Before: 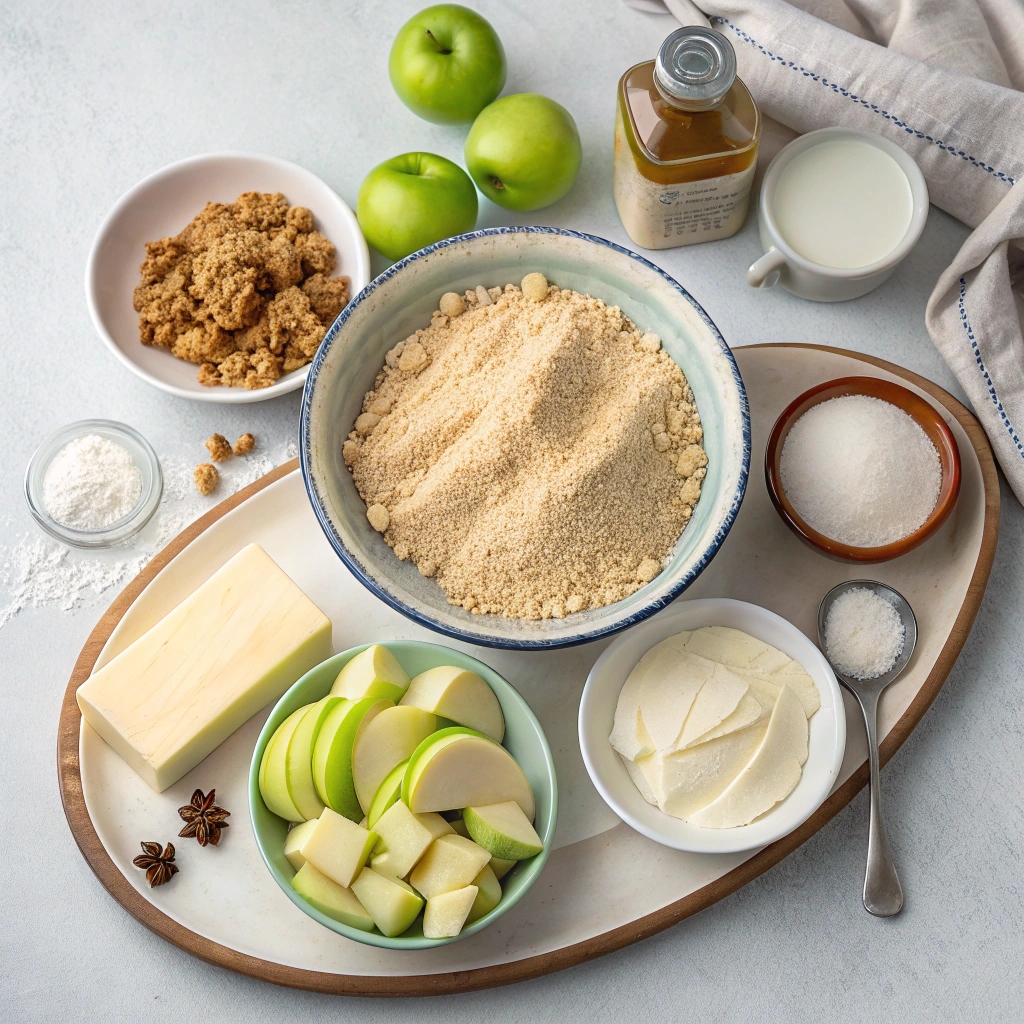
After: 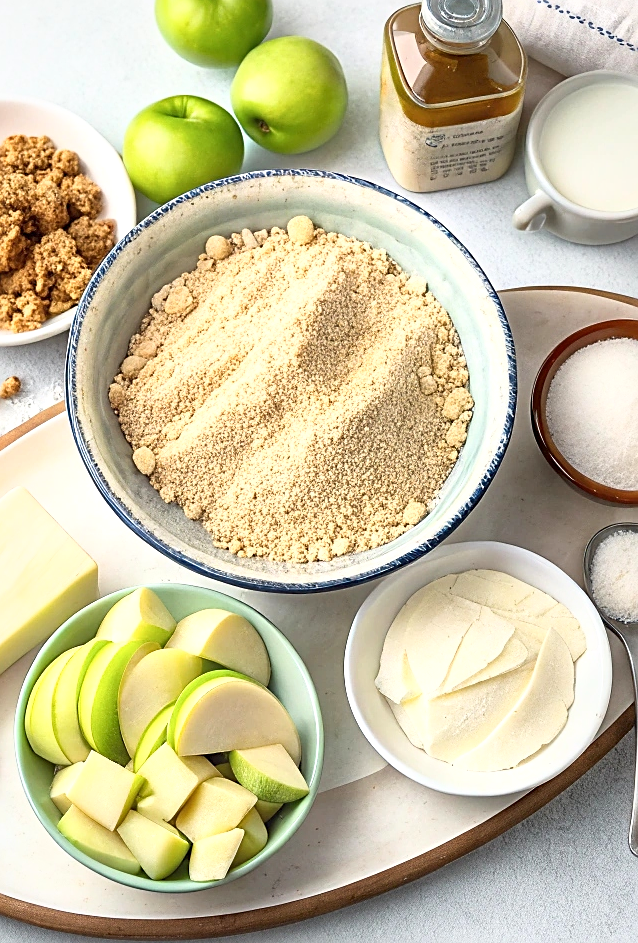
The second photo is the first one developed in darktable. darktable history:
sharpen: on, module defaults
local contrast: mode bilateral grid, contrast 20, coarseness 50, detail 150%, midtone range 0.2
contrast brightness saturation: saturation -0.05
crop and rotate: left 22.918%, top 5.629%, right 14.711%, bottom 2.247%
base curve: curves: ch0 [(0, 0) (0.557, 0.834) (1, 1)]
